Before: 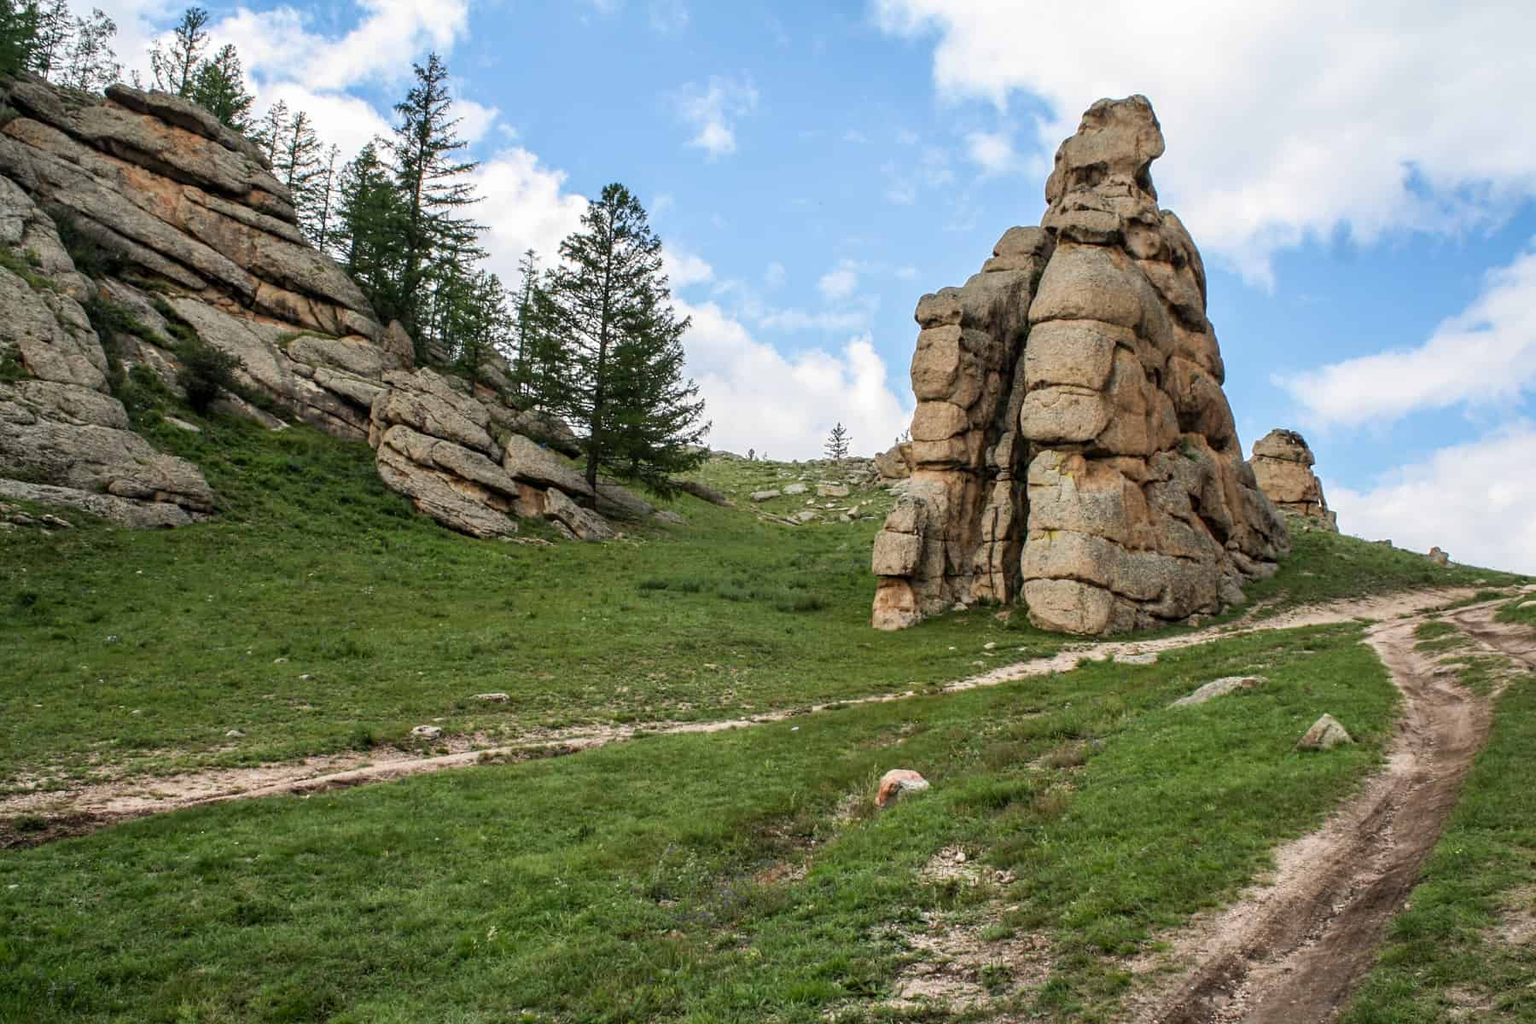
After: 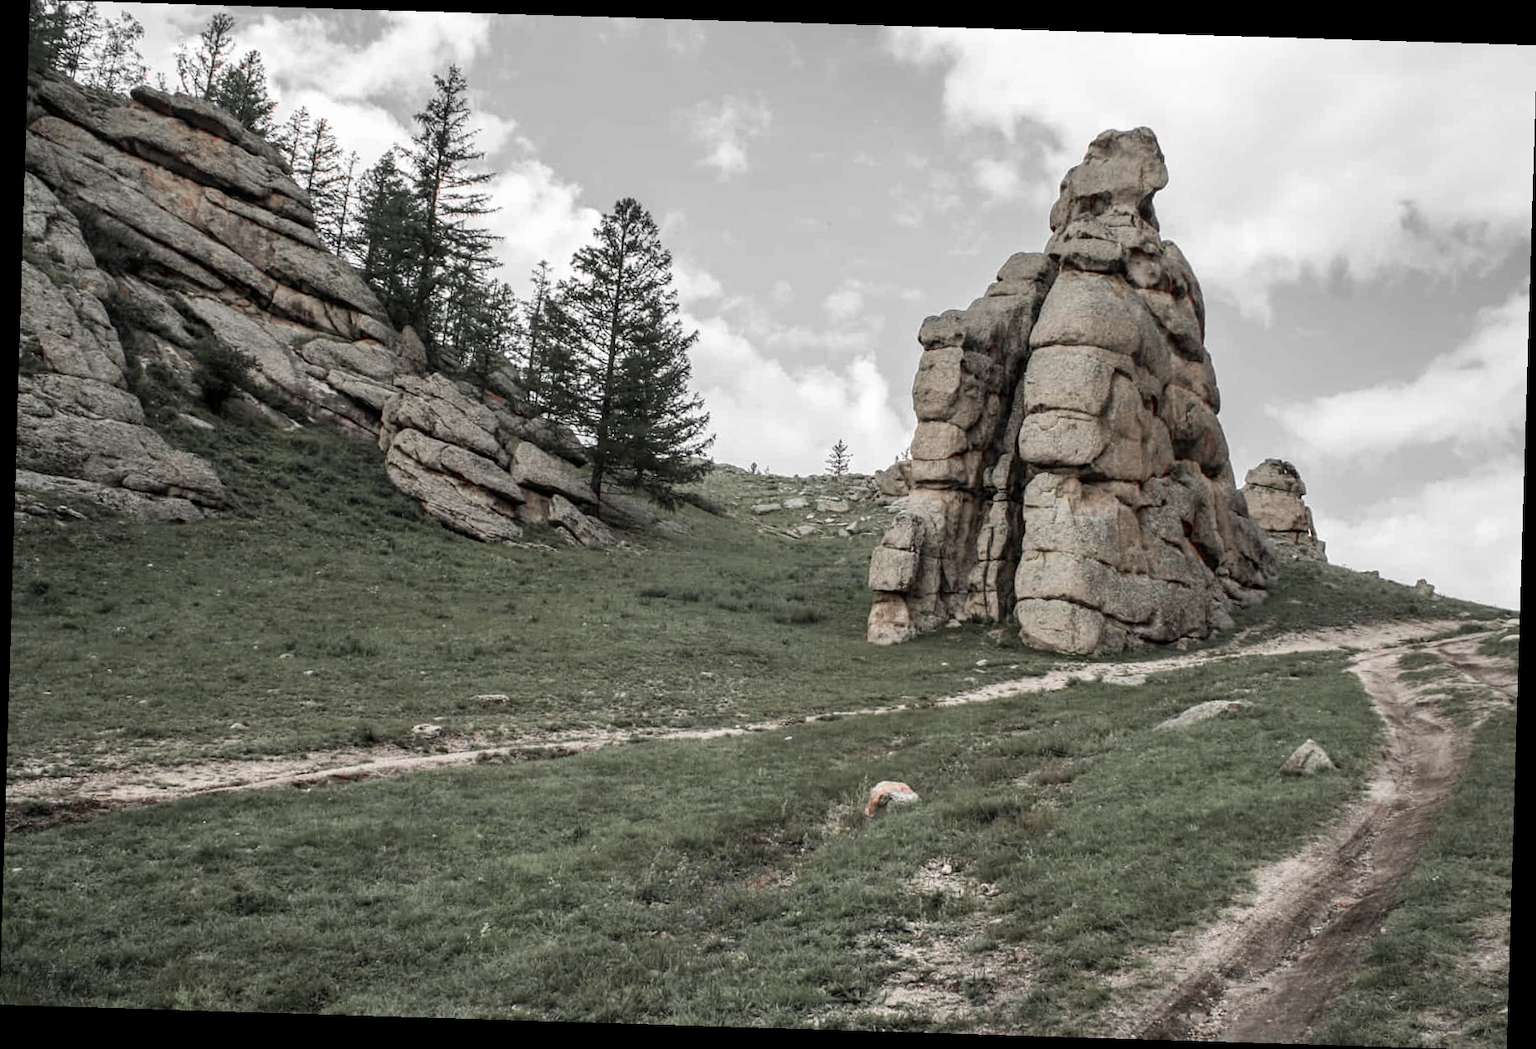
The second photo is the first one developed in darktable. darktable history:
crop and rotate: angle -1.74°
color zones: curves: ch1 [(0, 0.831) (0.08, 0.771) (0.157, 0.268) (0.241, 0.207) (0.562, -0.005) (0.714, -0.013) (0.876, 0.01) (1, 0.831)]
